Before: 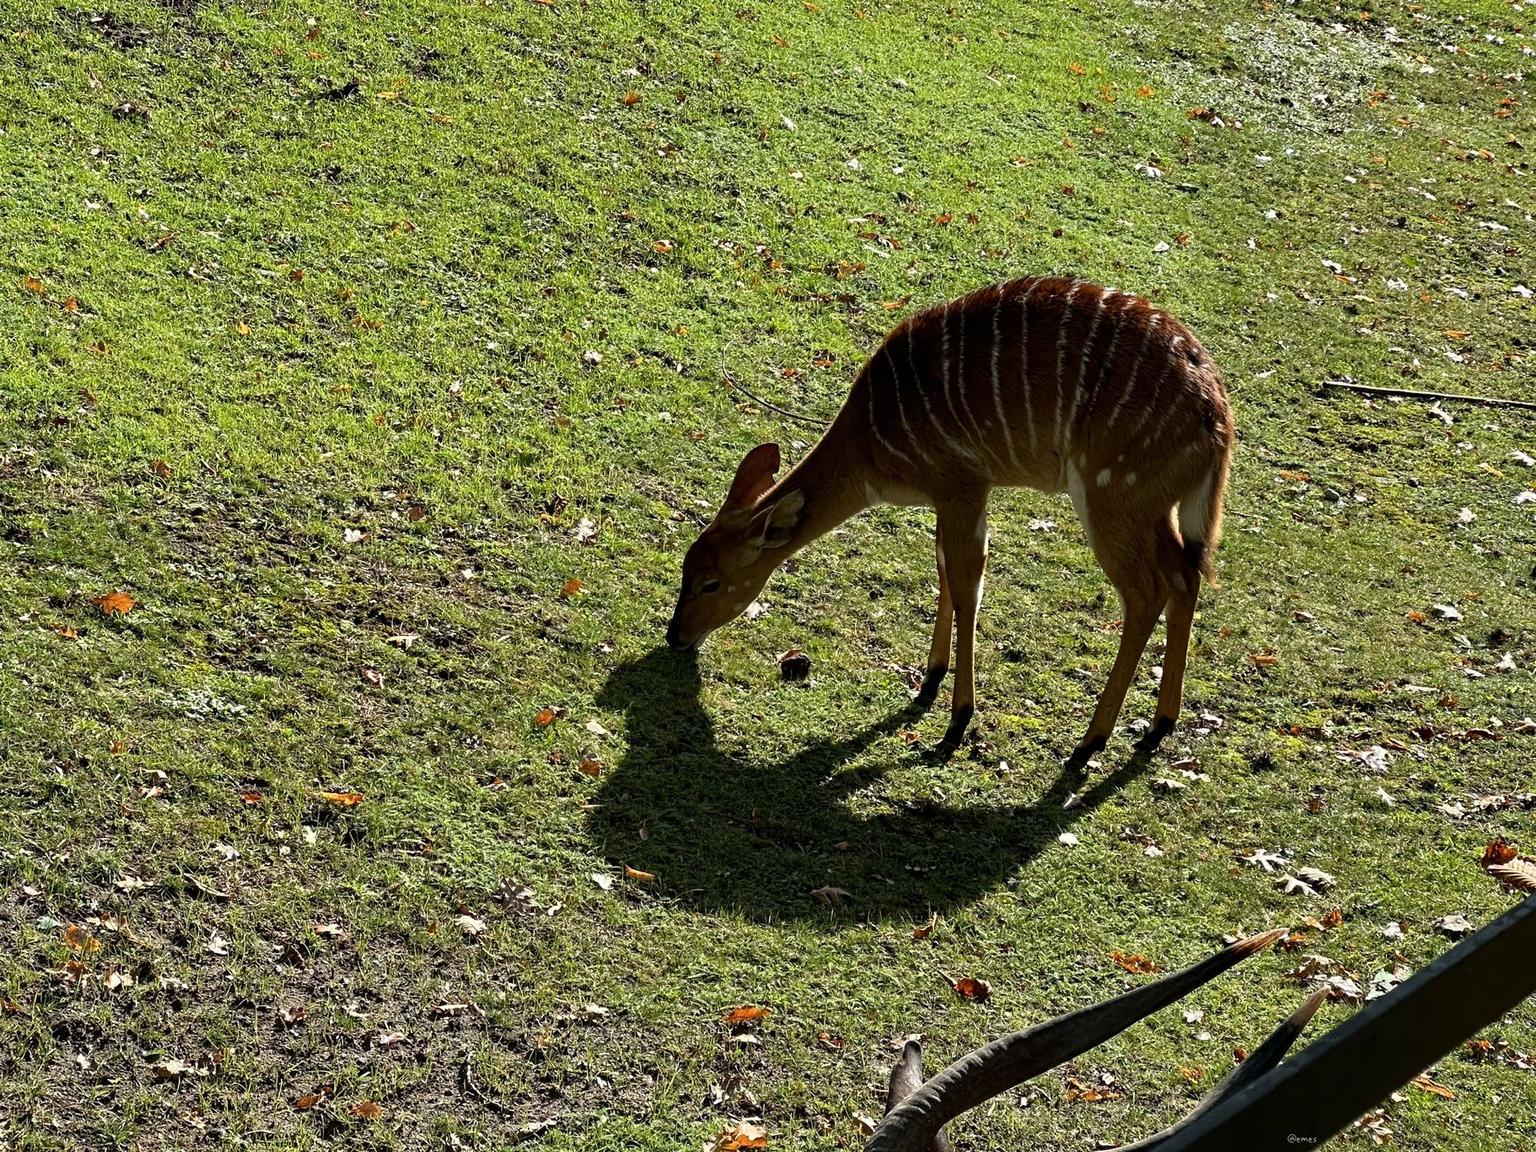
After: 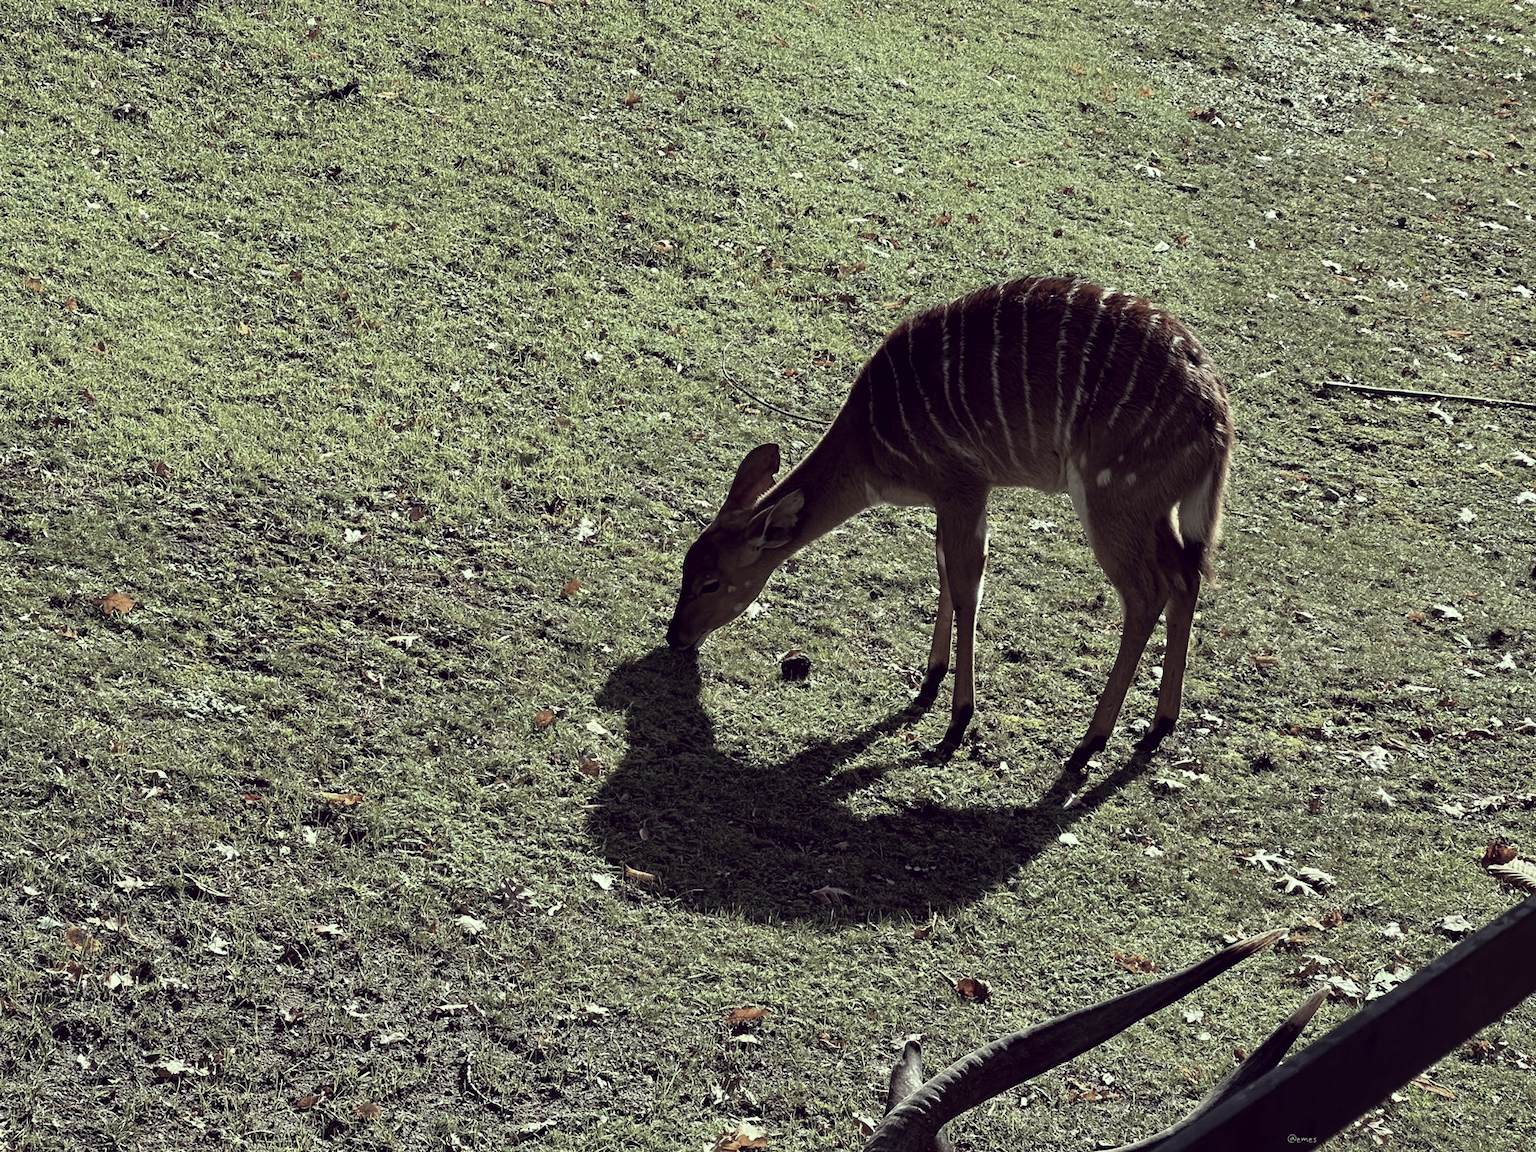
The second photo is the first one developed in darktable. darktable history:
color correction: highlights a* -20.19, highlights b* 20.49, shadows a* 19.47, shadows b* -20.71, saturation 0.397
